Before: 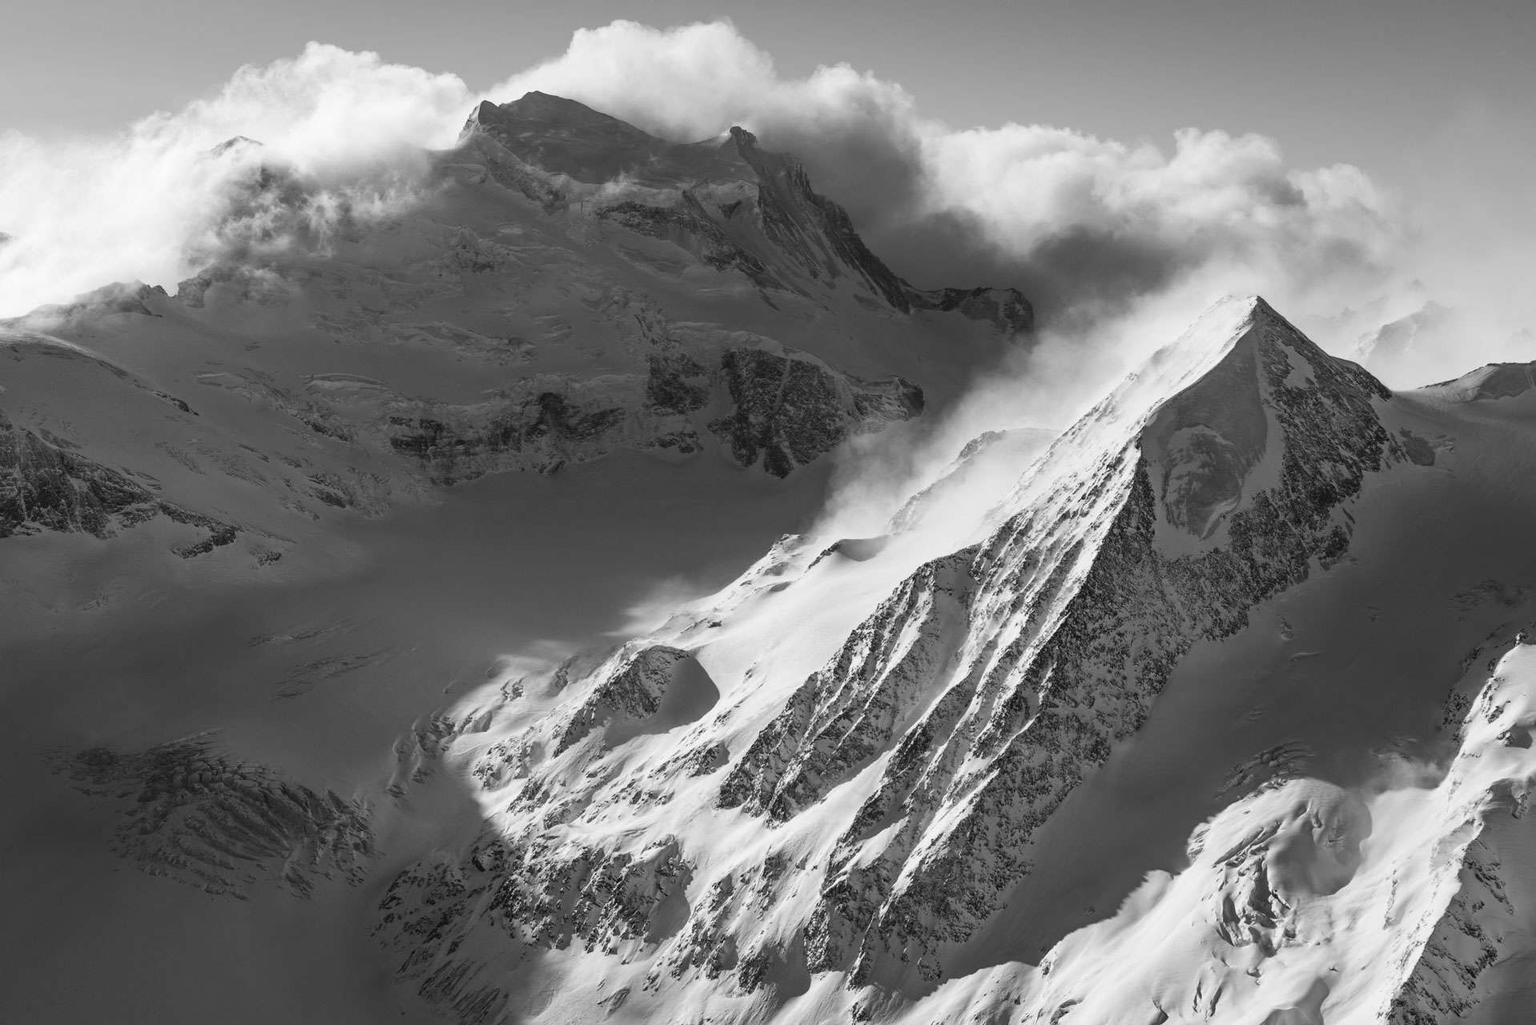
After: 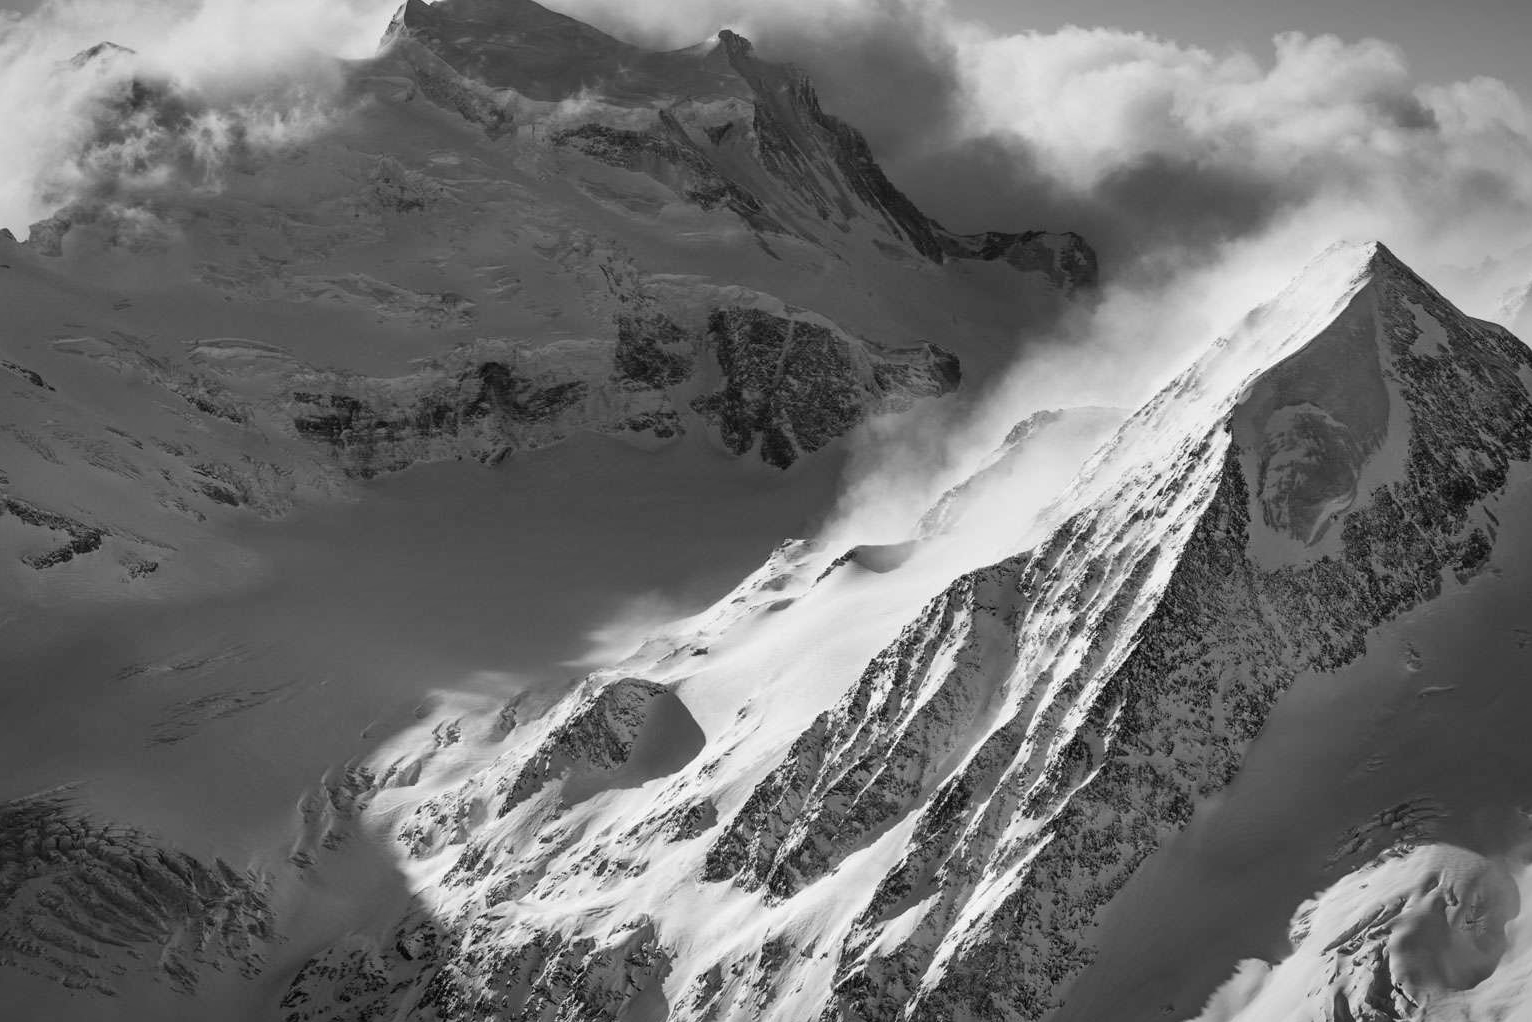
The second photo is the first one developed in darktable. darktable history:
color balance rgb: perceptual saturation grading › global saturation 20%, global vibrance 20%
crop and rotate: left 10.071%, top 10.071%, right 10.02%, bottom 10.02%
shadows and highlights: low approximation 0.01, soften with gaussian
tone equalizer: on, module defaults
vignetting: fall-off start 80.87%, fall-off radius 61.59%, brightness -0.384, saturation 0.007, center (0, 0.007), automatic ratio true, width/height ratio 1.418
